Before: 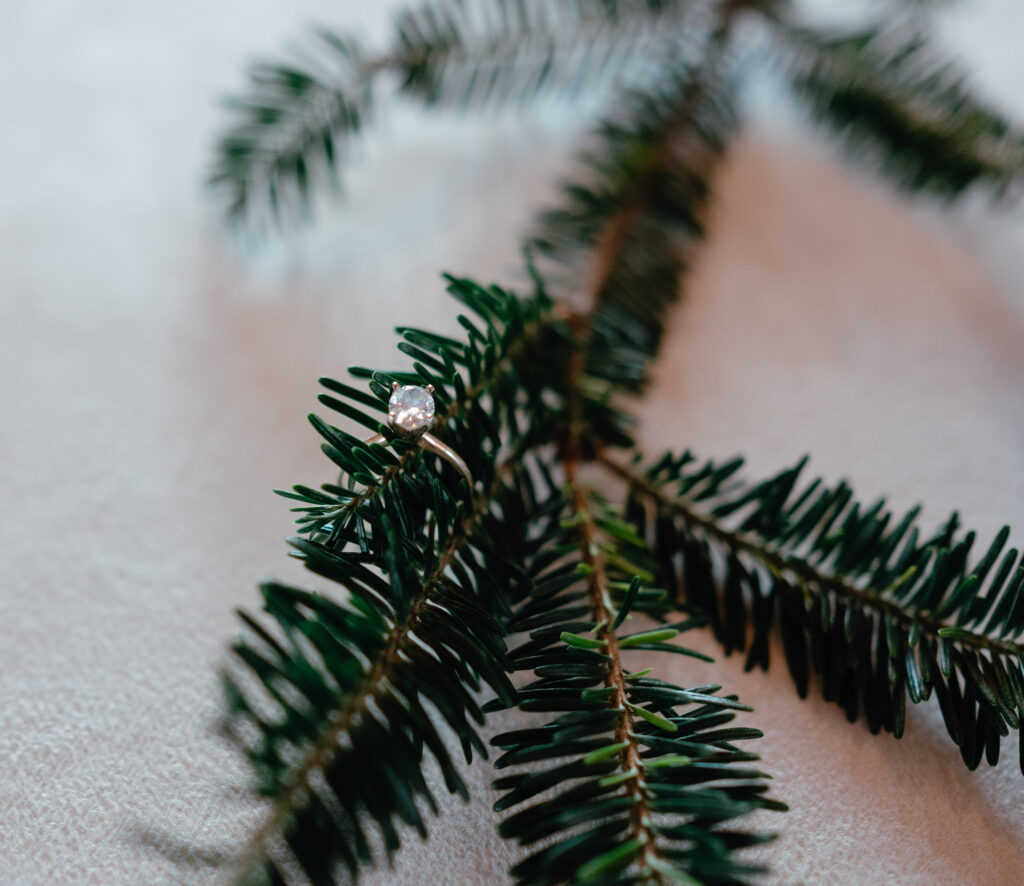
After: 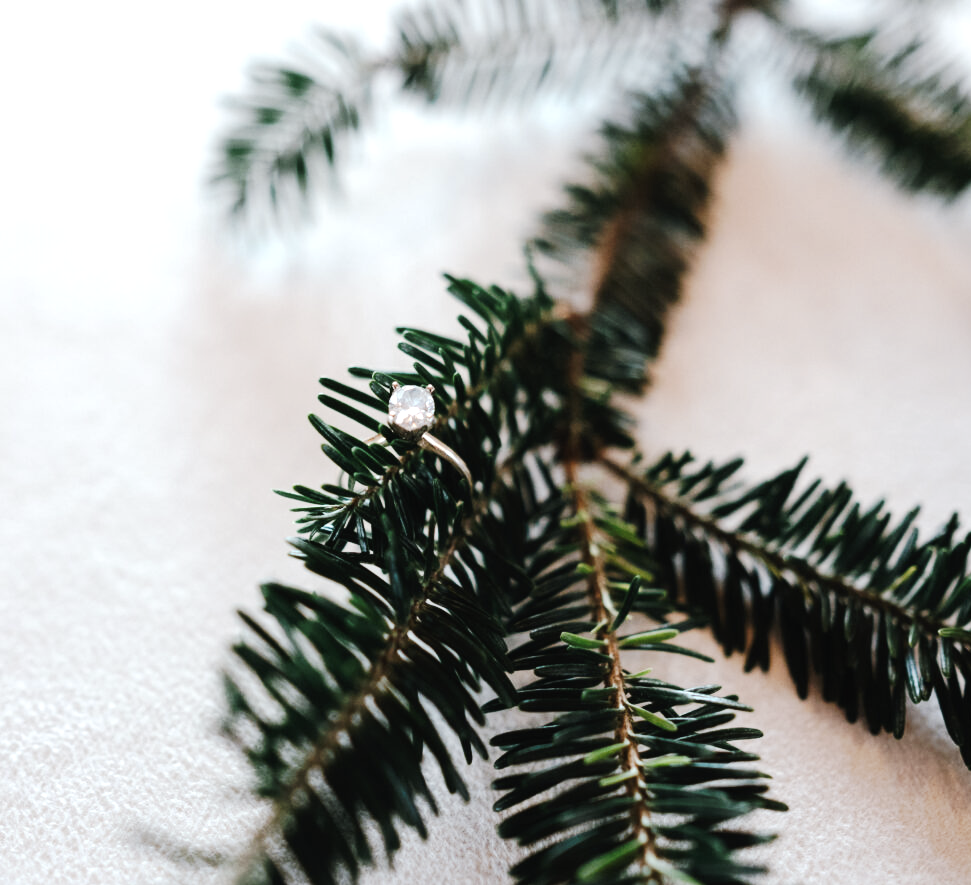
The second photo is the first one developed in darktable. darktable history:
rotate and perspective: automatic cropping off
contrast brightness saturation: contrast 0.1, saturation -0.3
color contrast: green-magenta contrast 0.81
crop and rotate: right 5.167%
tone curve: curves: ch0 [(0, 0) (0.003, 0.019) (0.011, 0.022) (0.025, 0.029) (0.044, 0.041) (0.069, 0.06) (0.1, 0.09) (0.136, 0.123) (0.177, 0.163) (0.224, 0.206) (0.277, 0.268) (0.335, 0.35) (0.399, 0.436) (0.468, 0.526) (0.543, 0.624) (0.623, 0.713) (0.709, 0.779) (0.801, 0.845) (0.898, 0.912) (1, 1)], preserve colors none
exposure: exposure 0.785 EV, compensate highlight preservation false
